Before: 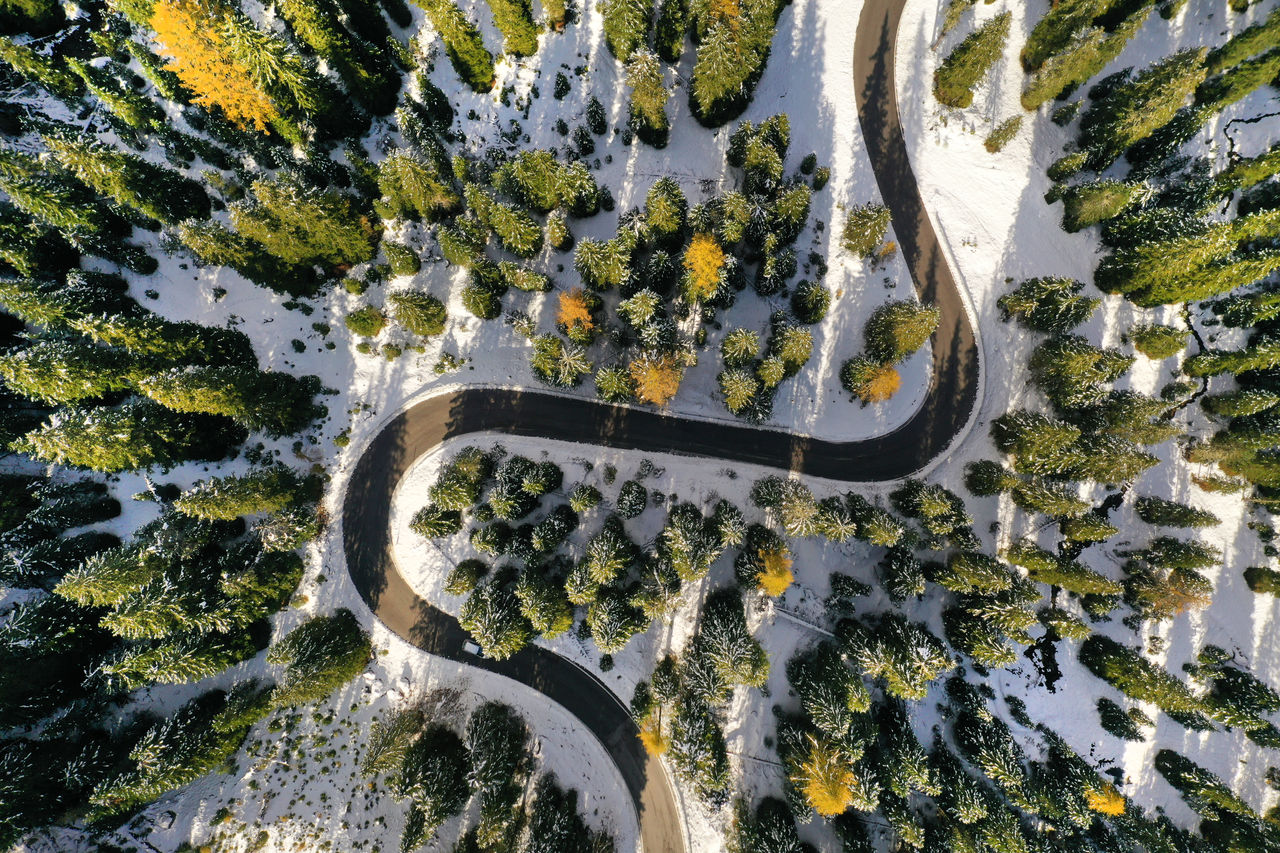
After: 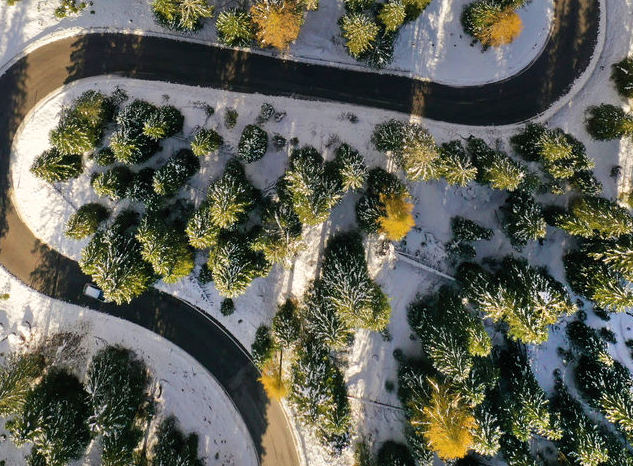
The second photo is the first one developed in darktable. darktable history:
crop: left 29.672%, top 41.786%, right 20.851%, bottom 3.487%
velvia: on, module defaults
